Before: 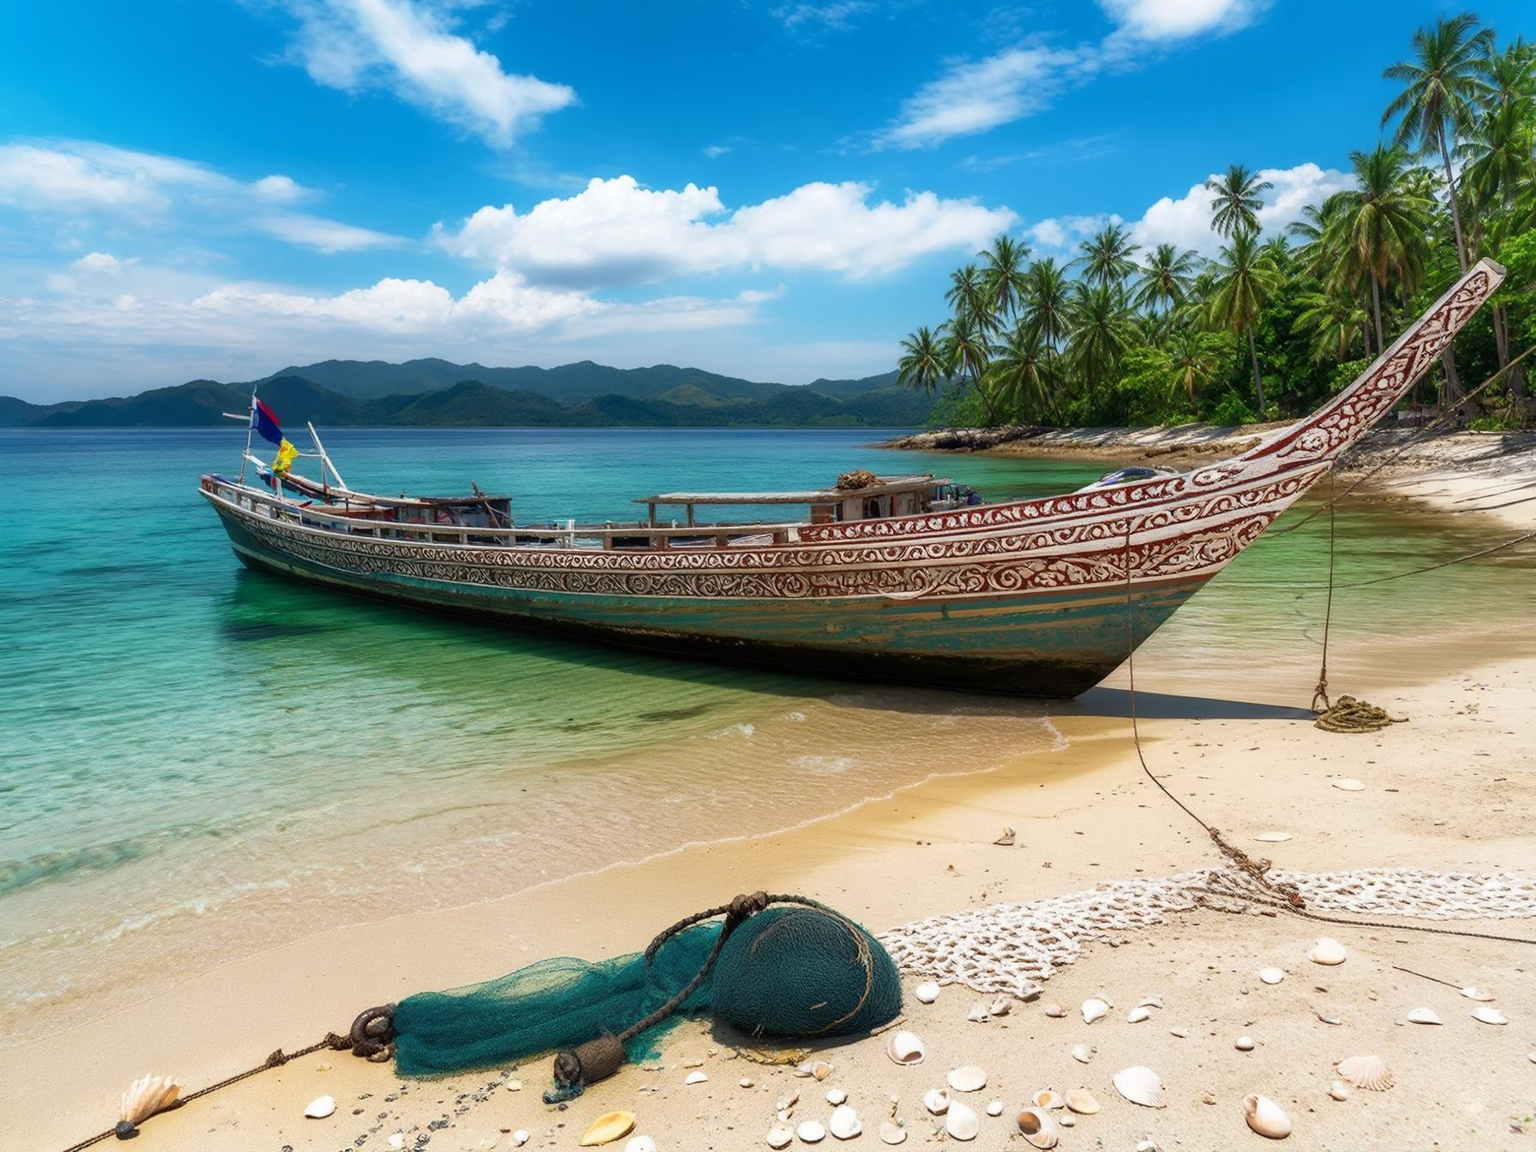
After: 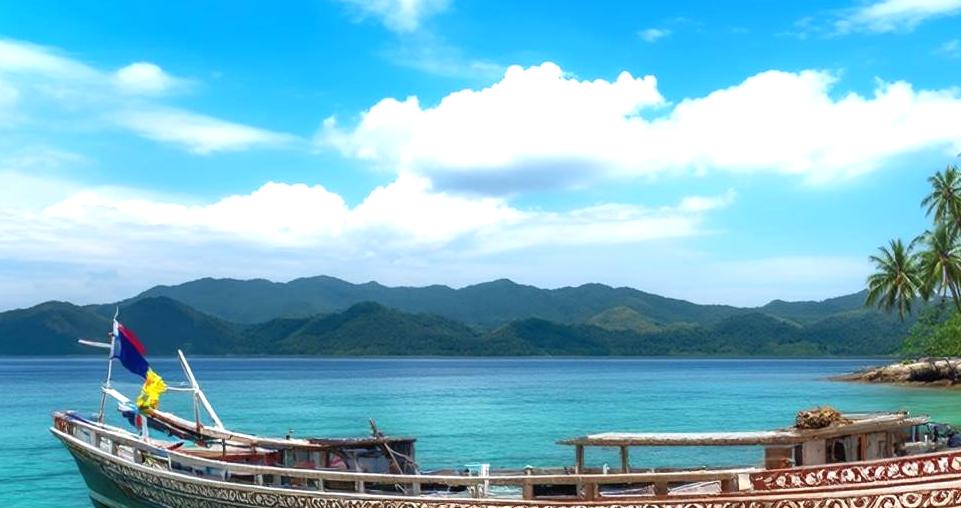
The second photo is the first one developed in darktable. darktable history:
crop: left 10.121%, top 10.631%, right 36.218%, bottom 51.526%
exposure: exposure 0.6 EV, compensate highlight preservation false
